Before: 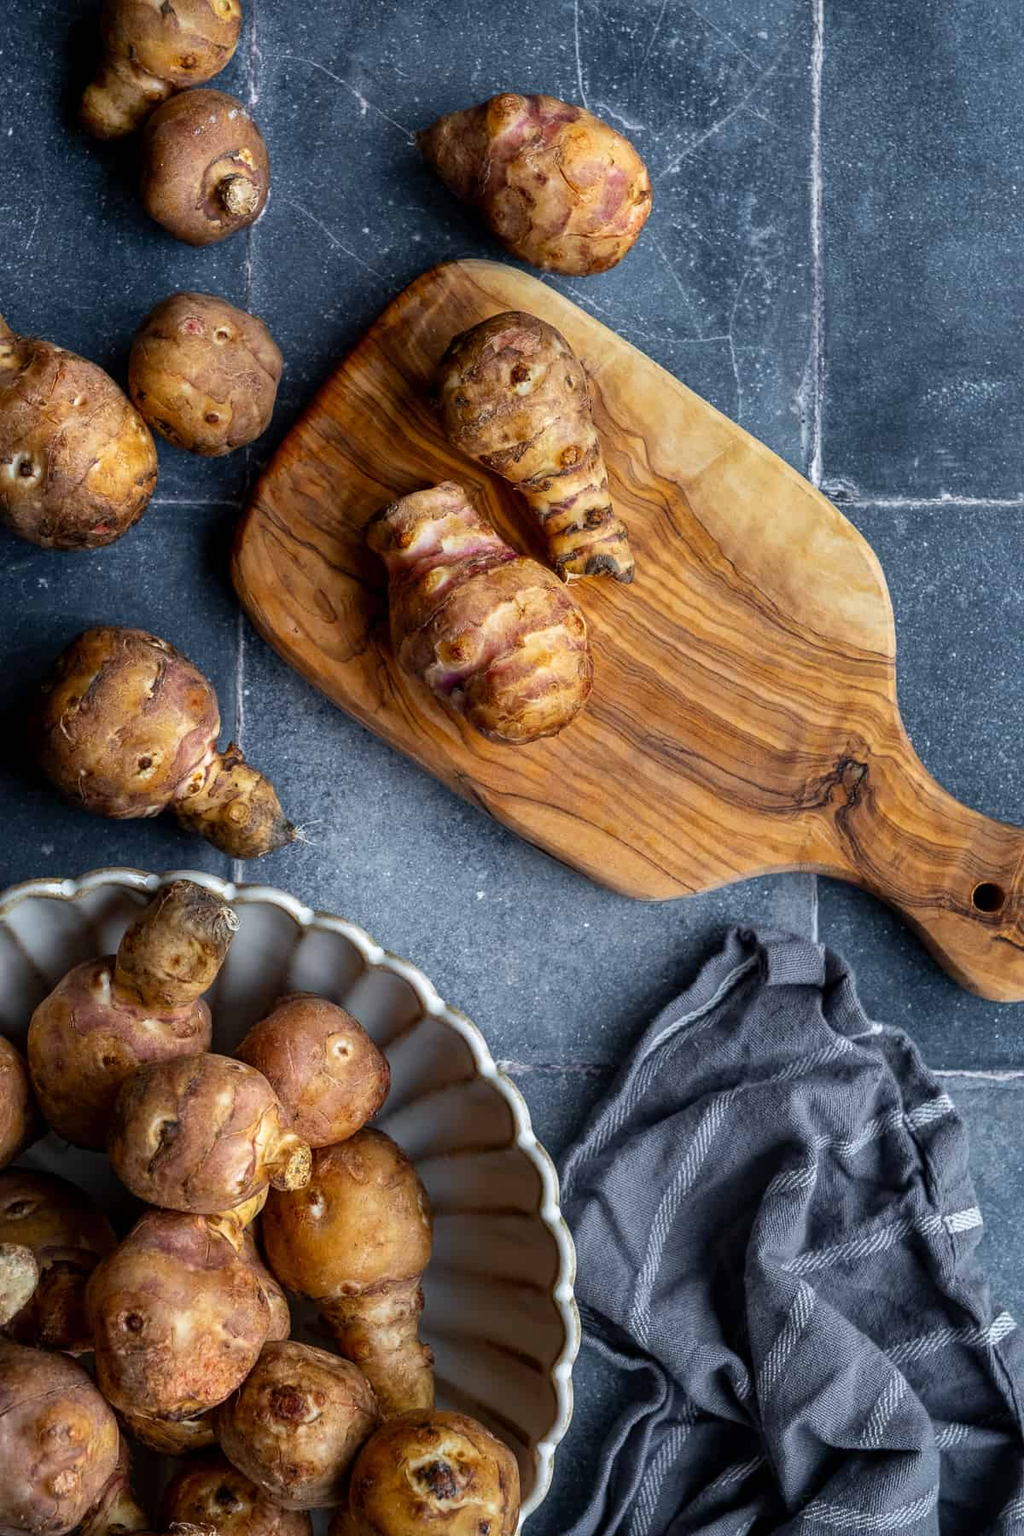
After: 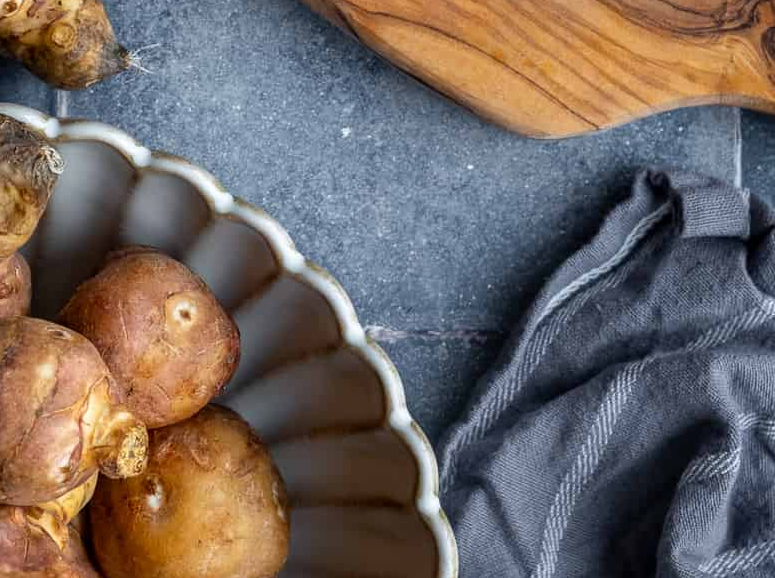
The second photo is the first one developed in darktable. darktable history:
crop: left 18.127%, top 50.991%, right 17.254%, bottom 16.845%
